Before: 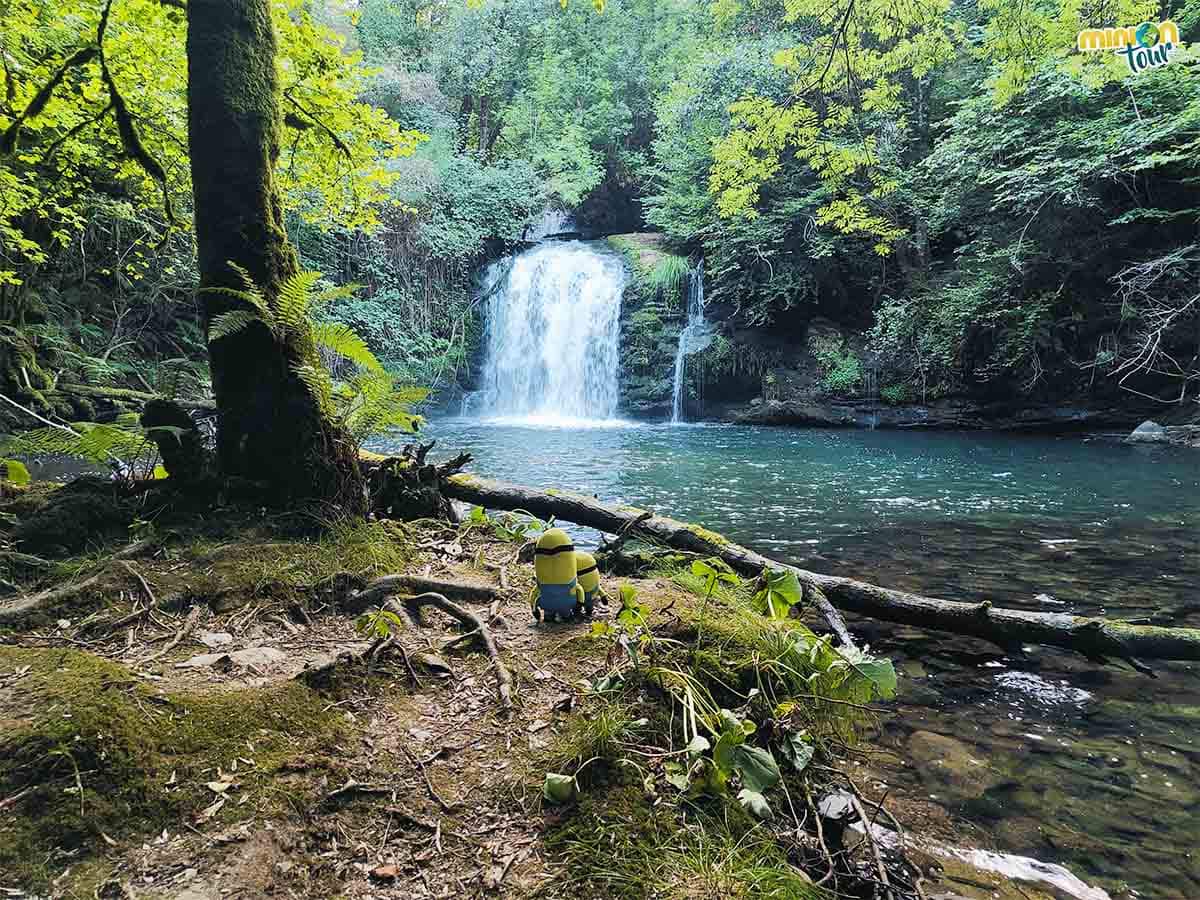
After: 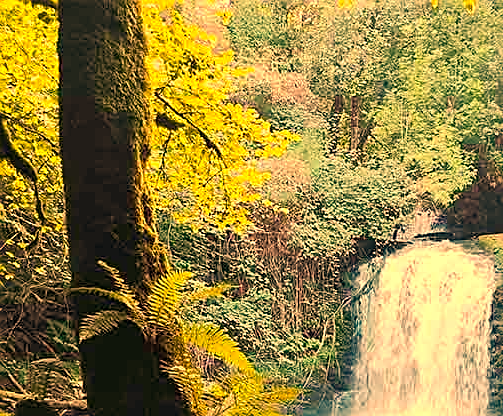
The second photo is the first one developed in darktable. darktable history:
crop and rotate: left 10.817%, top 0.062%, right 47.194%, bottom 53.626%
sharpen: amount 0.478
white balance: red 1.467, blue 0.684
velvia: strength 17%
